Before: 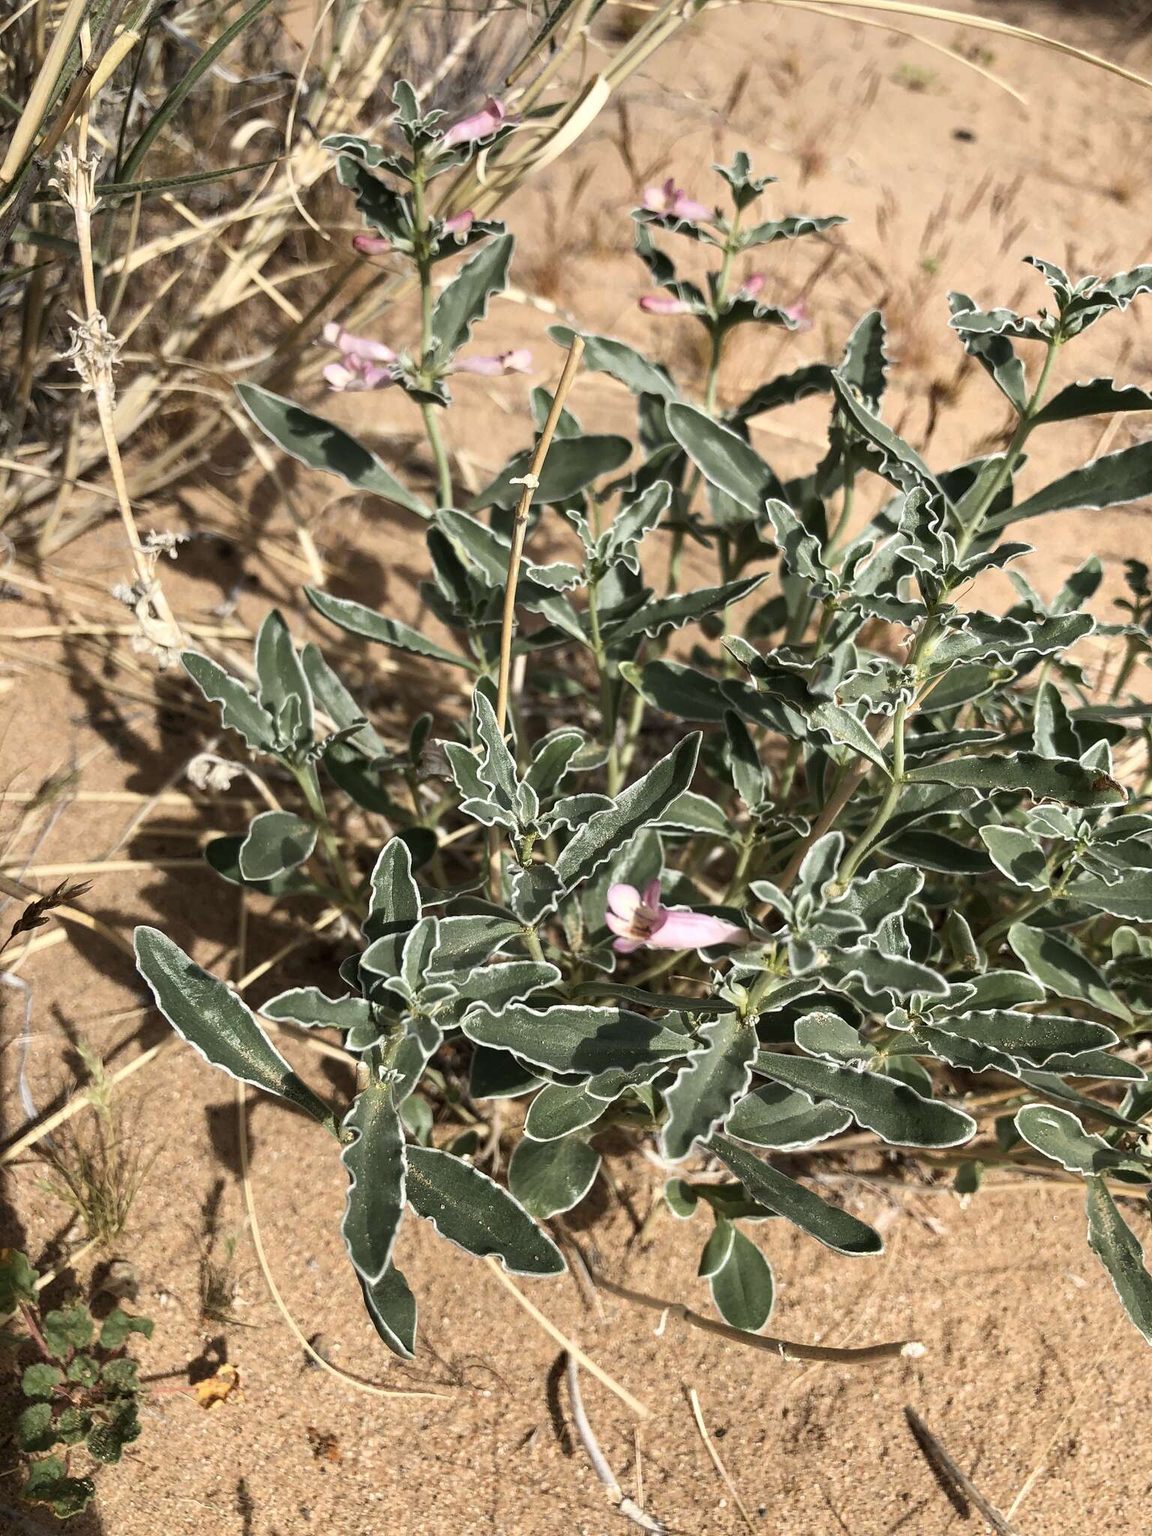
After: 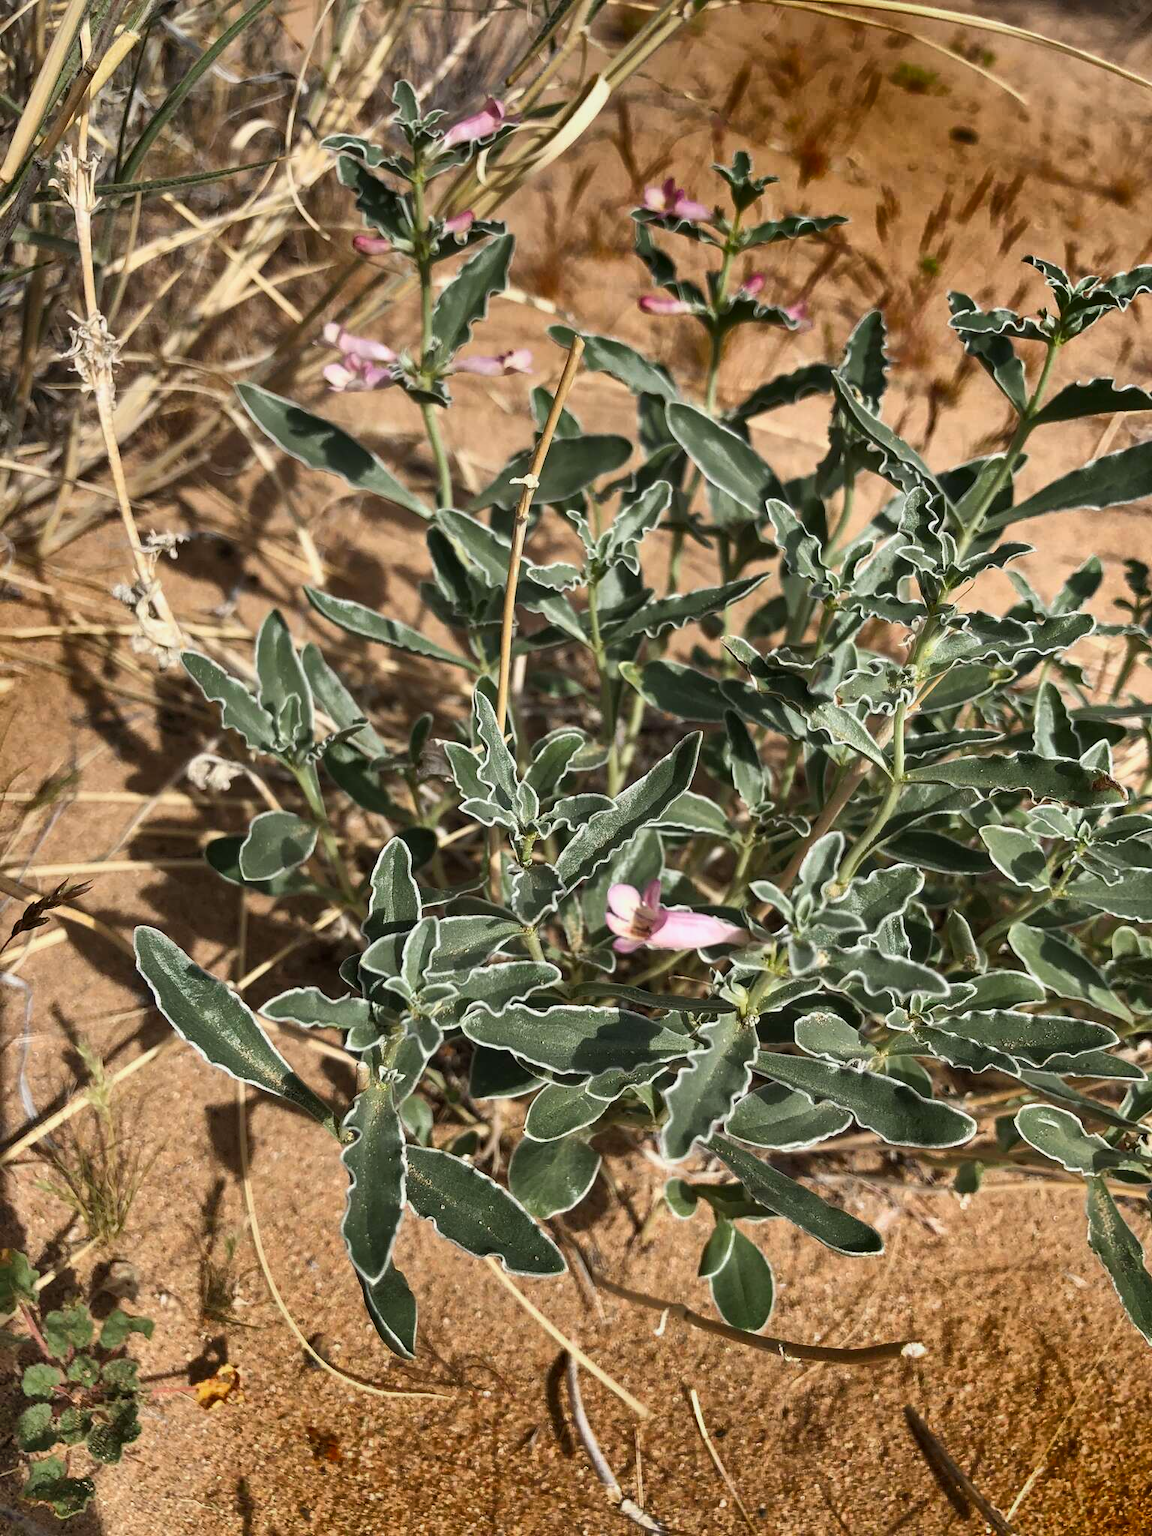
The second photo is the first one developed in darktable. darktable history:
shadows and highlights: radius 123.98, shadows 100, white point adjustment -3, highlights -100, highlights color adjustment 89.84%, soften with gaussian
